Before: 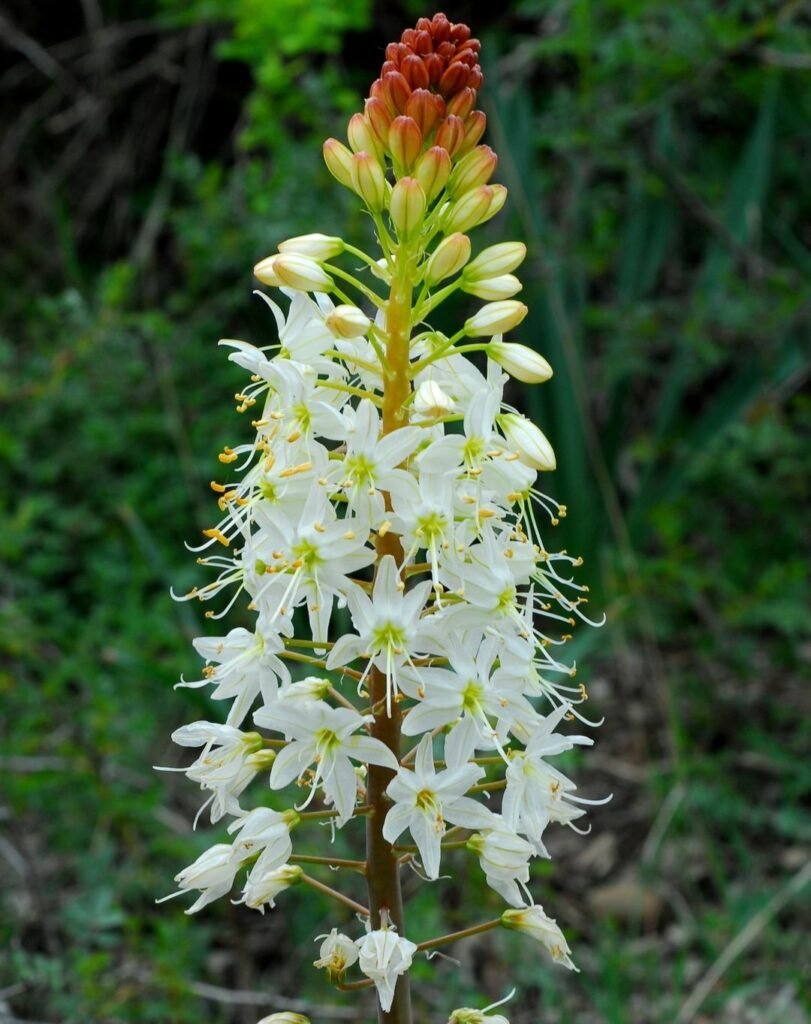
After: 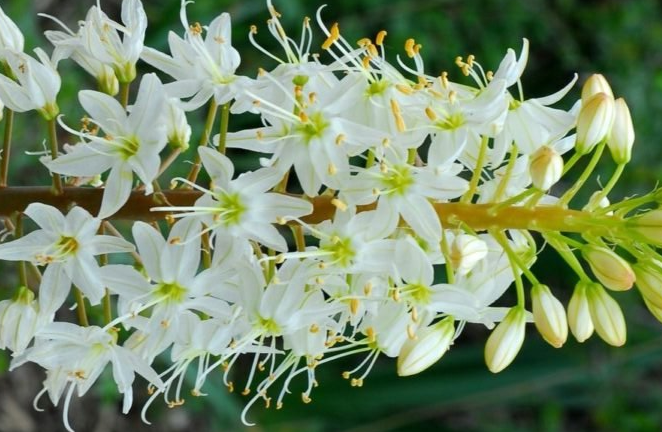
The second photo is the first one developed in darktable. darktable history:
orientation: orientation rotate -90°
crop and rotate: left 15.321%, top 22.245%, right 20.014%, bottom 24.468%
